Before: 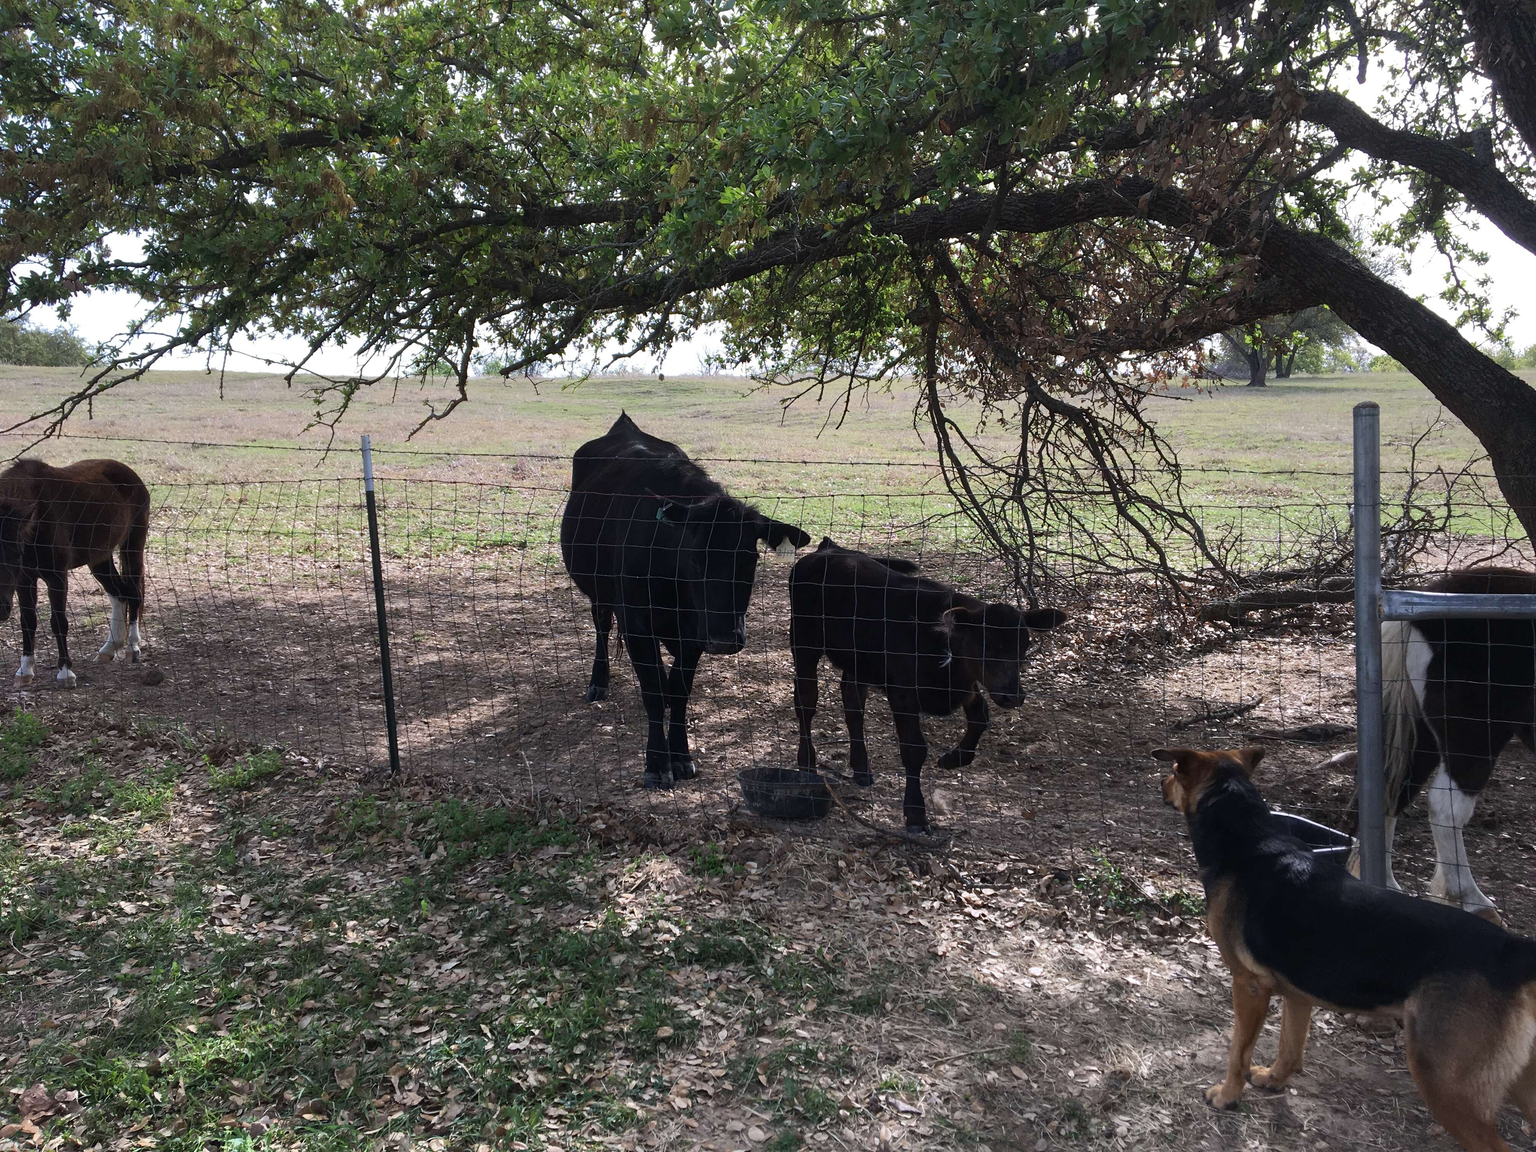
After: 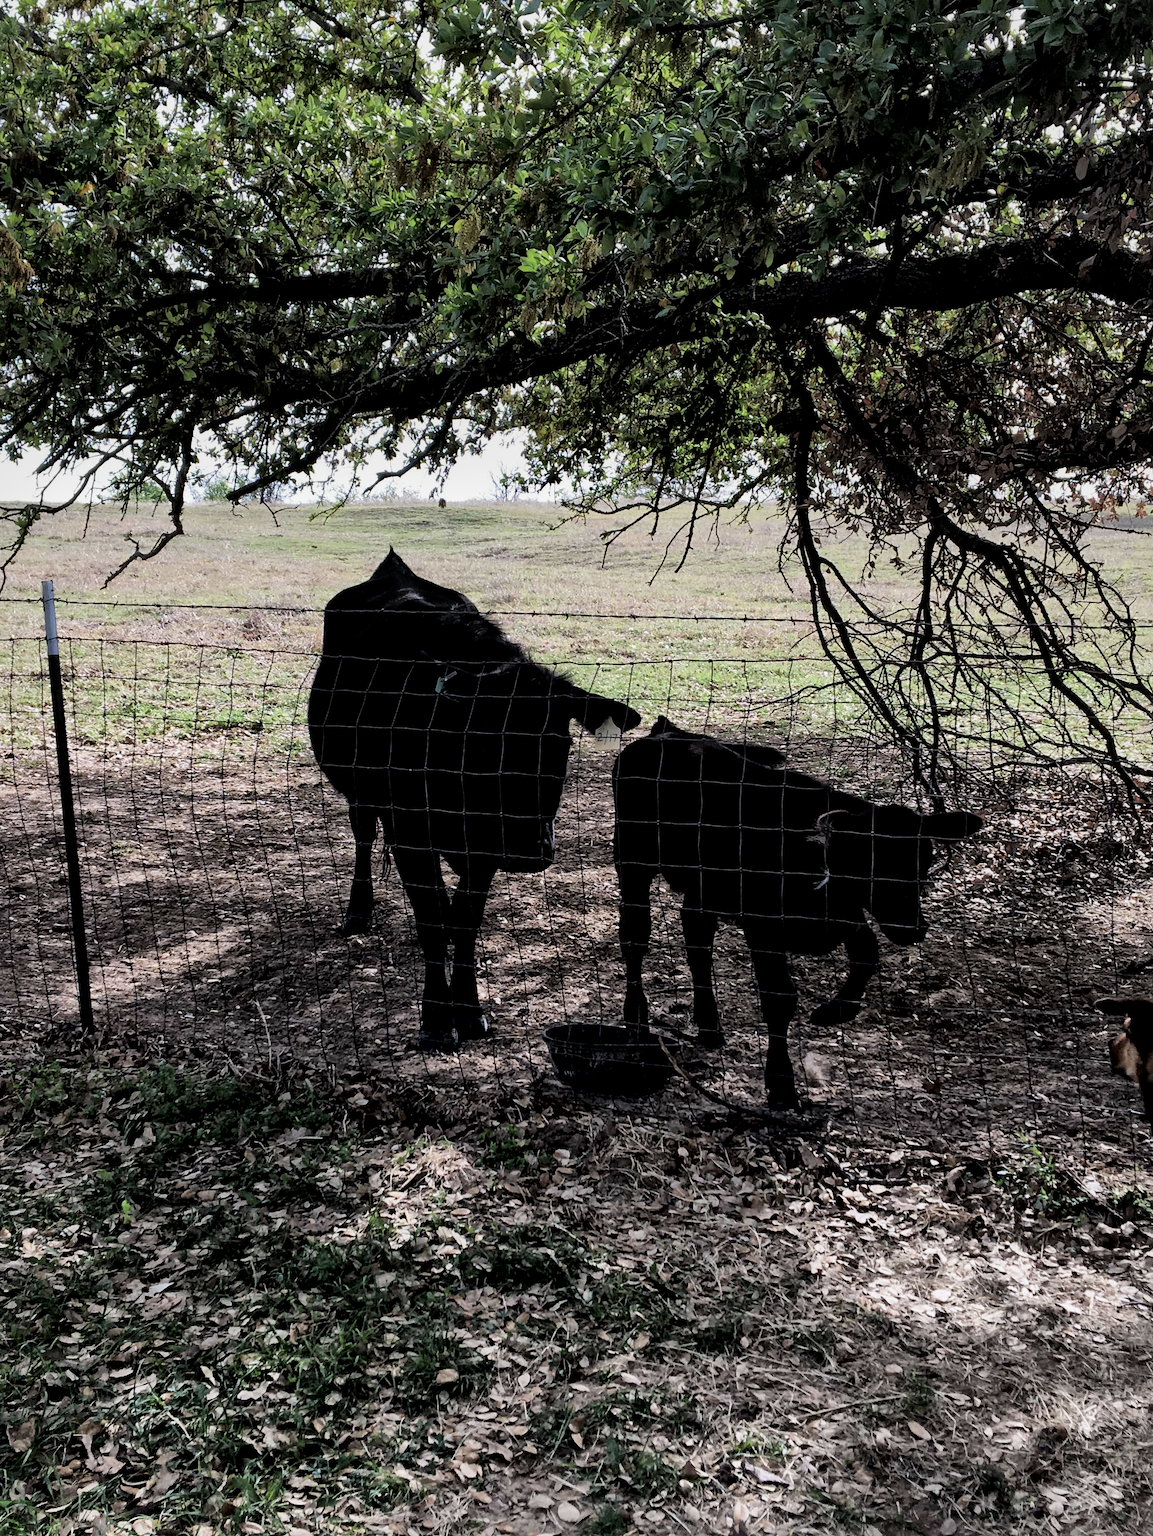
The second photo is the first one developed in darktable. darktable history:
local contrast: mode bilateral grid, contrast 19, coarseness 50, detail 179%, midtone range 0.2
crop: left 21.478%, right 22.174%
filmic rgb: black relative exposure -5.11 EV, white relative exposure 4 EV, hardness 2.9, contrast 1.299, highlights saturation mix -29.64%
